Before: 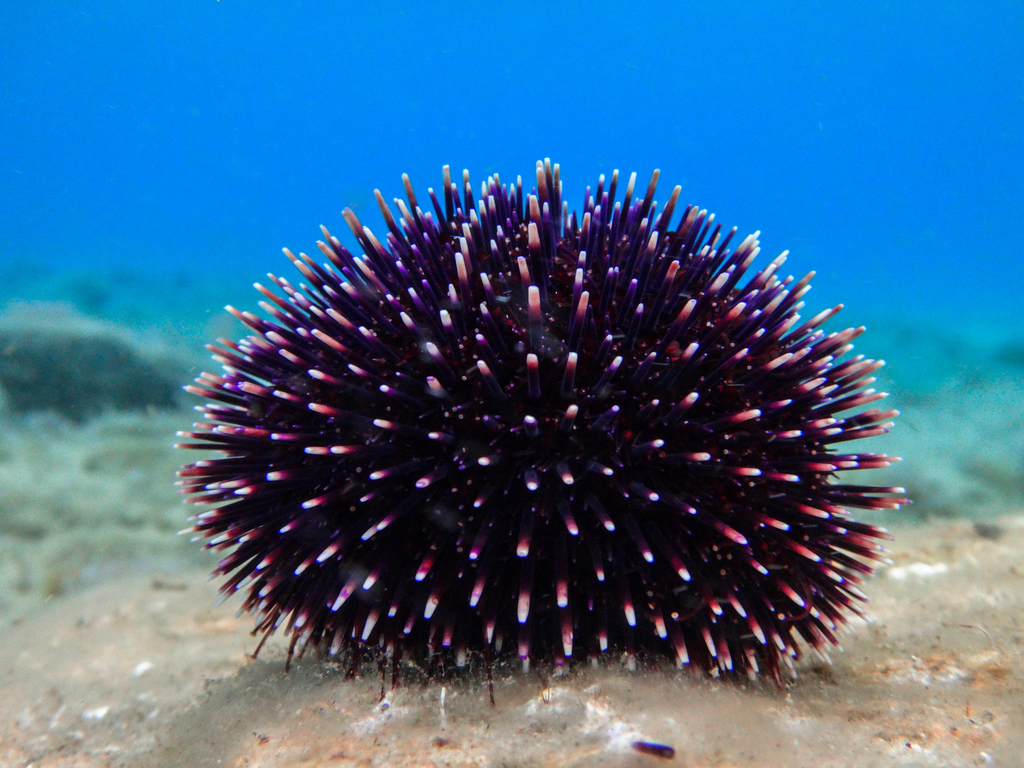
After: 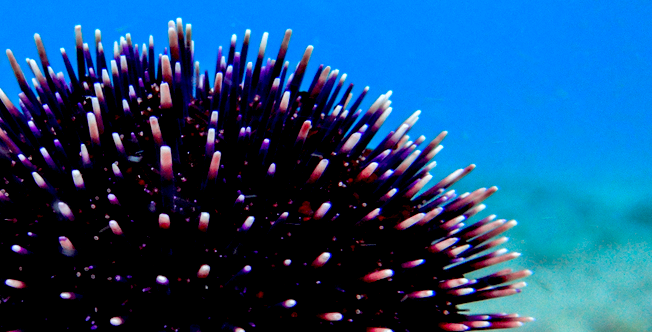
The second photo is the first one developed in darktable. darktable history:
crop: left 36.005%, top 18.293%, right 0.31%, bottom 38.444%
exposure: black level correction 0.025, exposure 0.182 EV, compensate highlight preservation false
